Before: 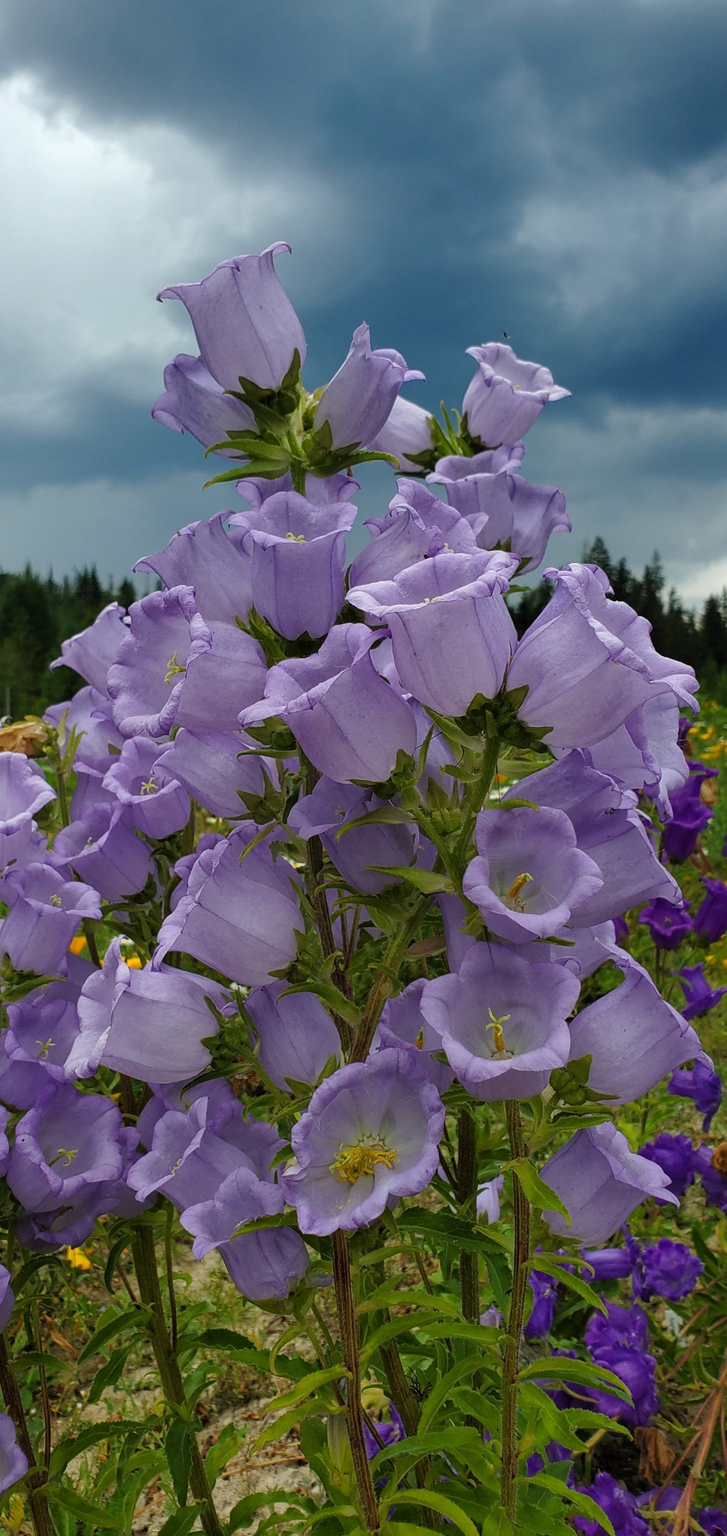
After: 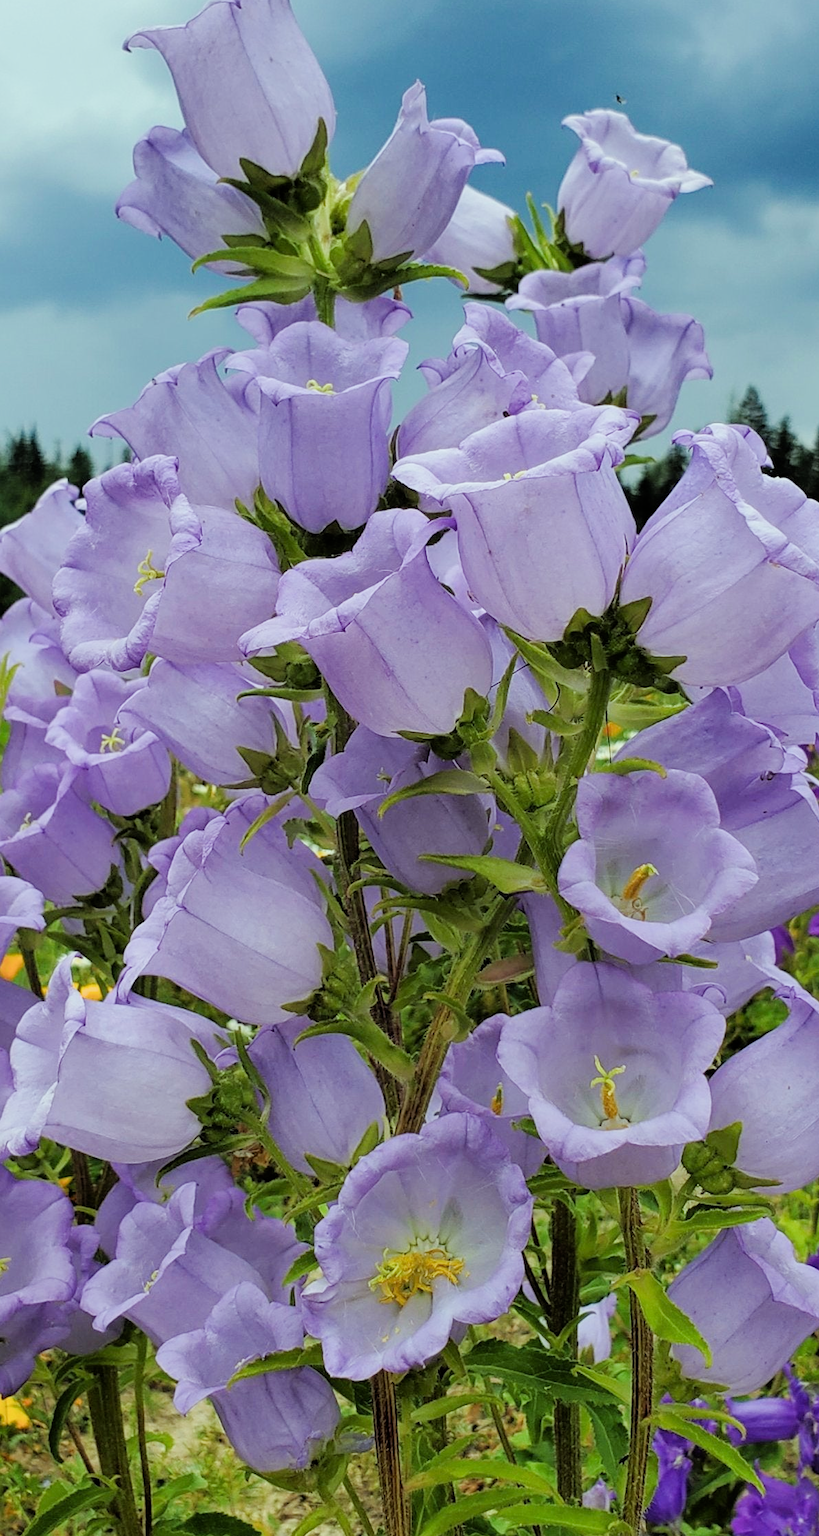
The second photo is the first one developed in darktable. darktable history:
filmic rgb: black relative exposure -7.65 EV, white relative exposure 4.56 EV, hardness 3.61
crop: left 9.685%, top 17.31%, right 10.988%, bottom 12.358%
tone equalizer: -8 EV -0.396 EV, -7 EV -0.409 EV, -6 EV -0.343 EV, -5 EV -0.183 EV, -3 EV 0.232 EV, -2 EV 0.33 EV, -1 EV 0.378 EV, +0 EV 0.392 EV
color correction: highlights a* -6.53, highlights b* 0.448
exposure: black level correction 0, exposure 0.703 EV, compensate highlight preservation false
